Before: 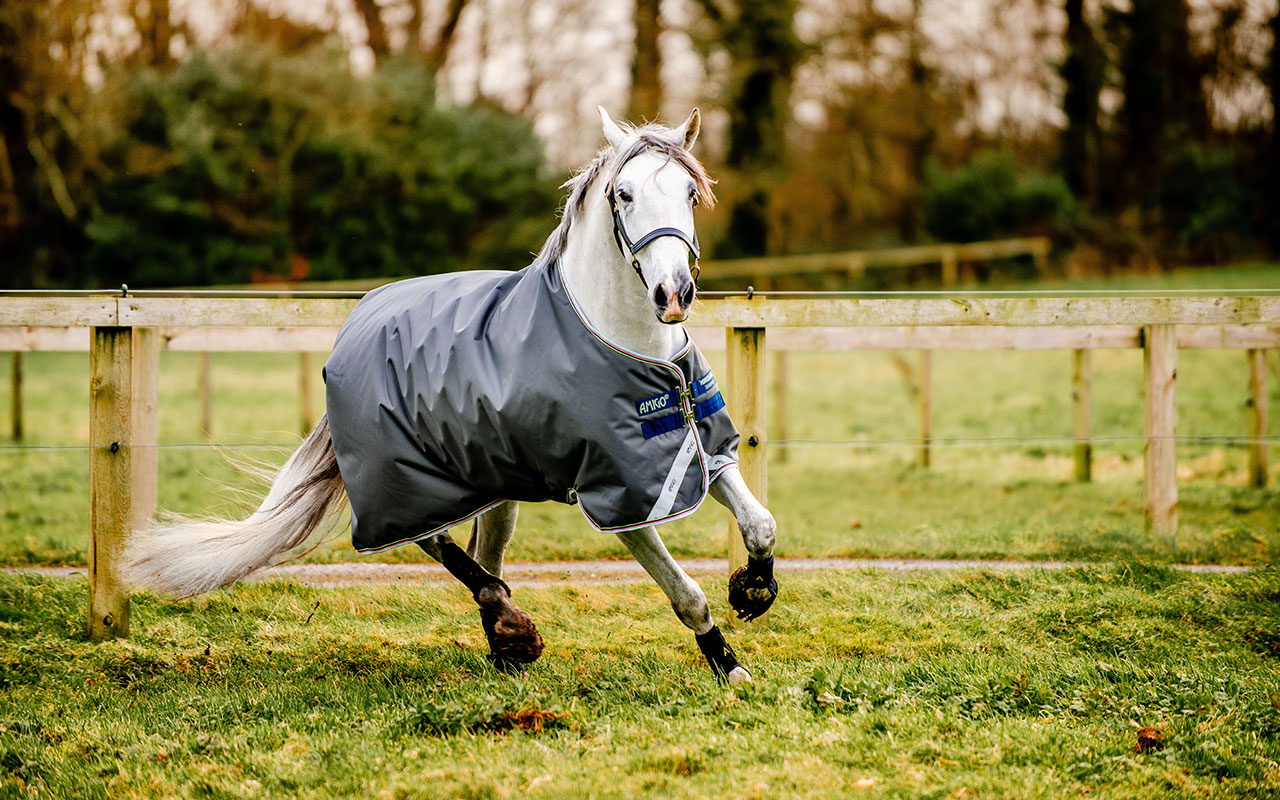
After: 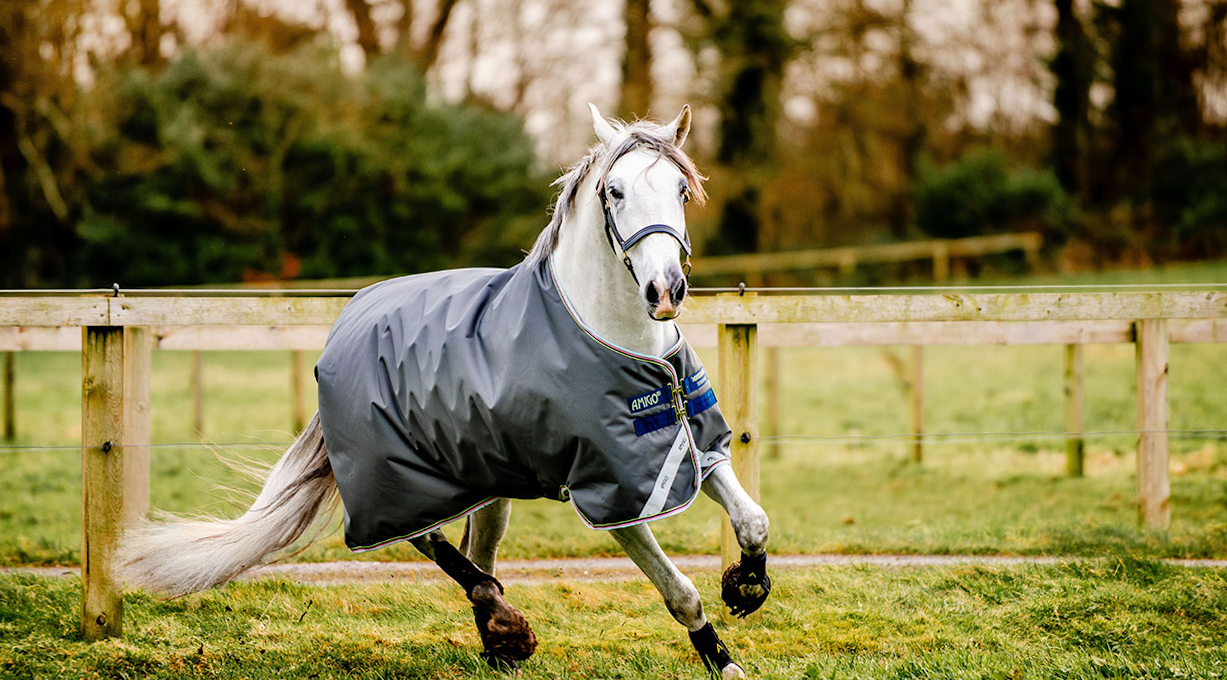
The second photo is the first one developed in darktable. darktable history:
crop and rotate: angle 0.273°, left 0.308%, right 3.07%, bottom 14.227%
